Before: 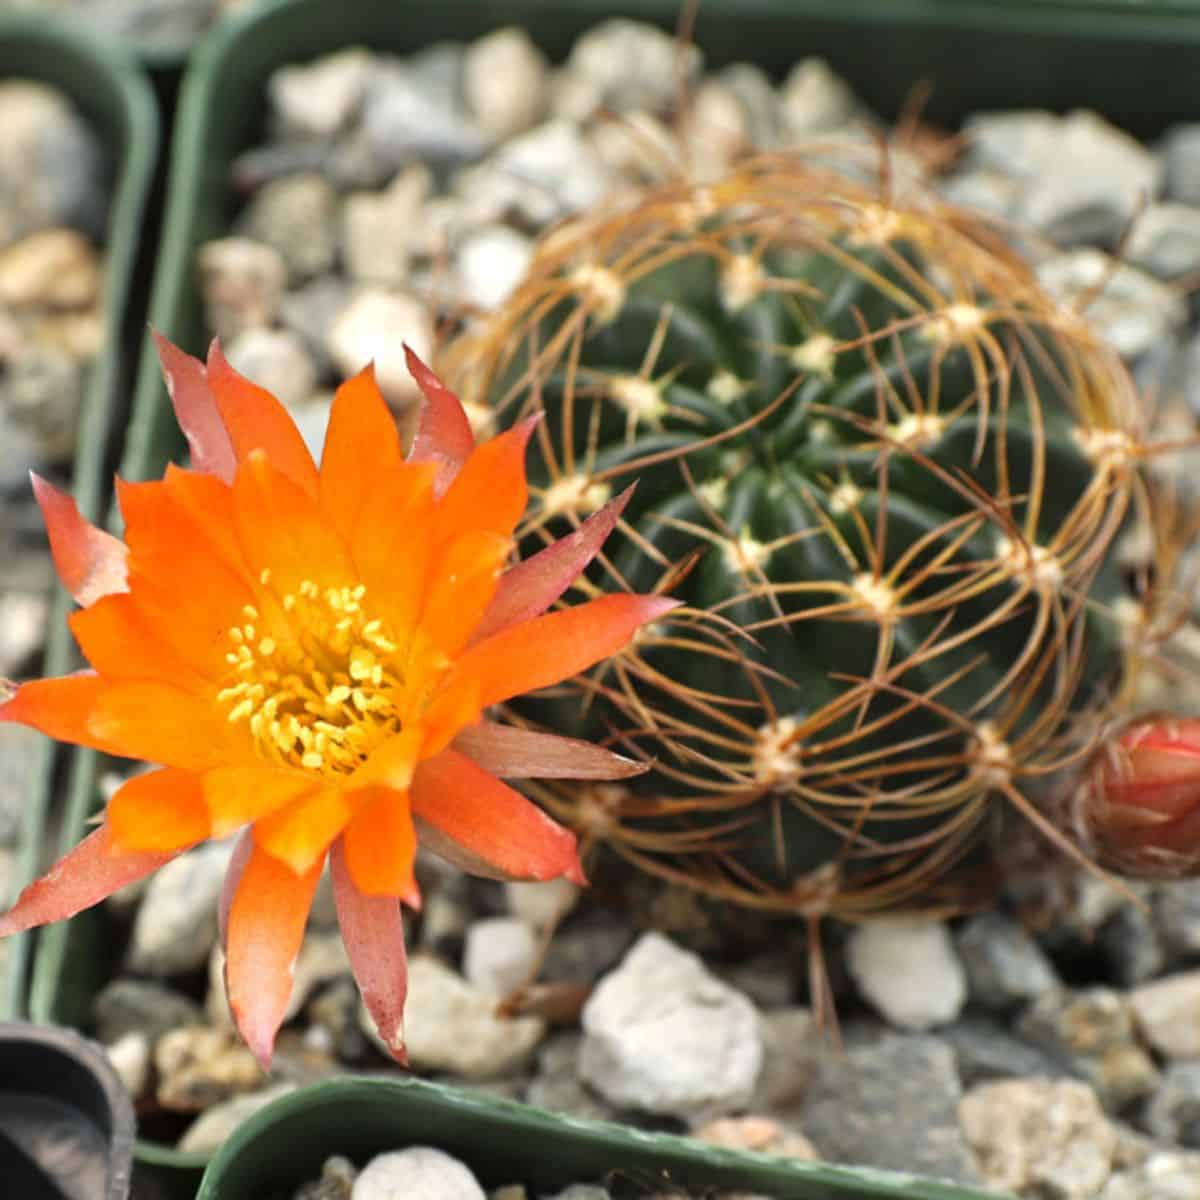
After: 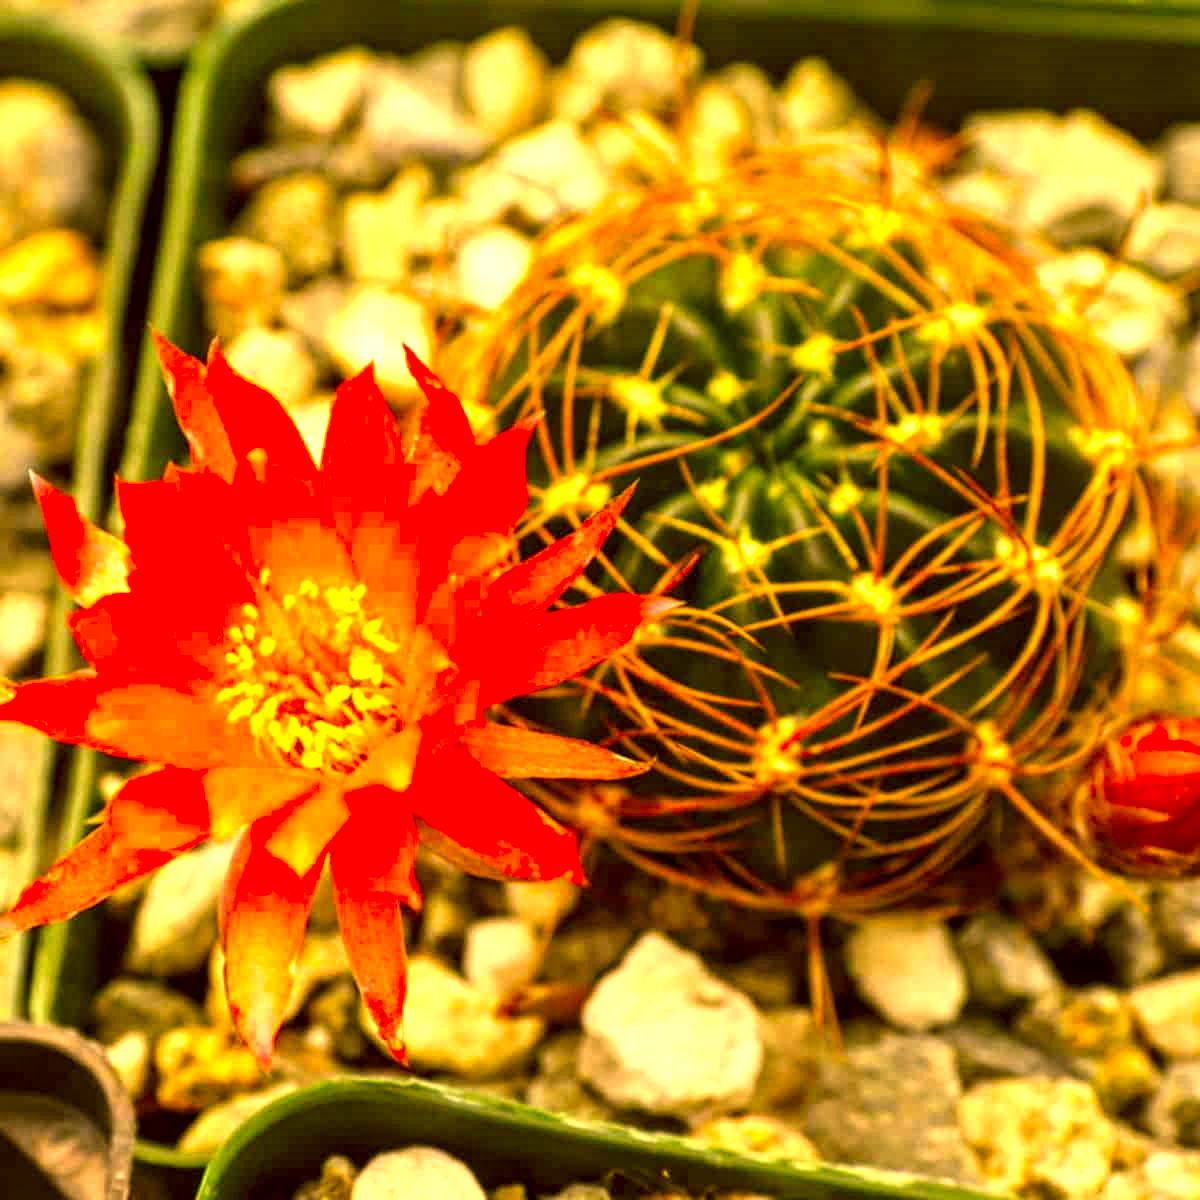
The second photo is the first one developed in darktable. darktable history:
exposure: black level correction 0.001, exposure 0.499 EV, compensate highlight preservation false
levels: gray 59.33%, levels [0.016, 0.492, 0.969]
local contrast: detail 150%
color correction: highlights a* 11.1, highlights b* 30.01, shadows a* 2.84, shadows b* 17.48, saturation 1.76
